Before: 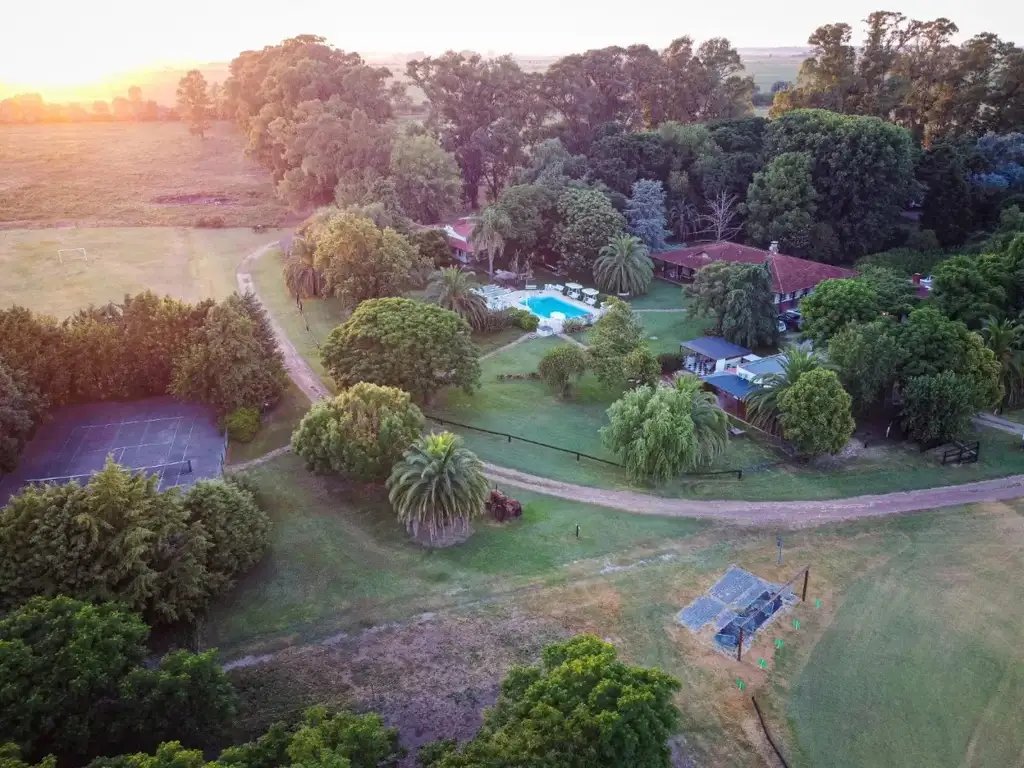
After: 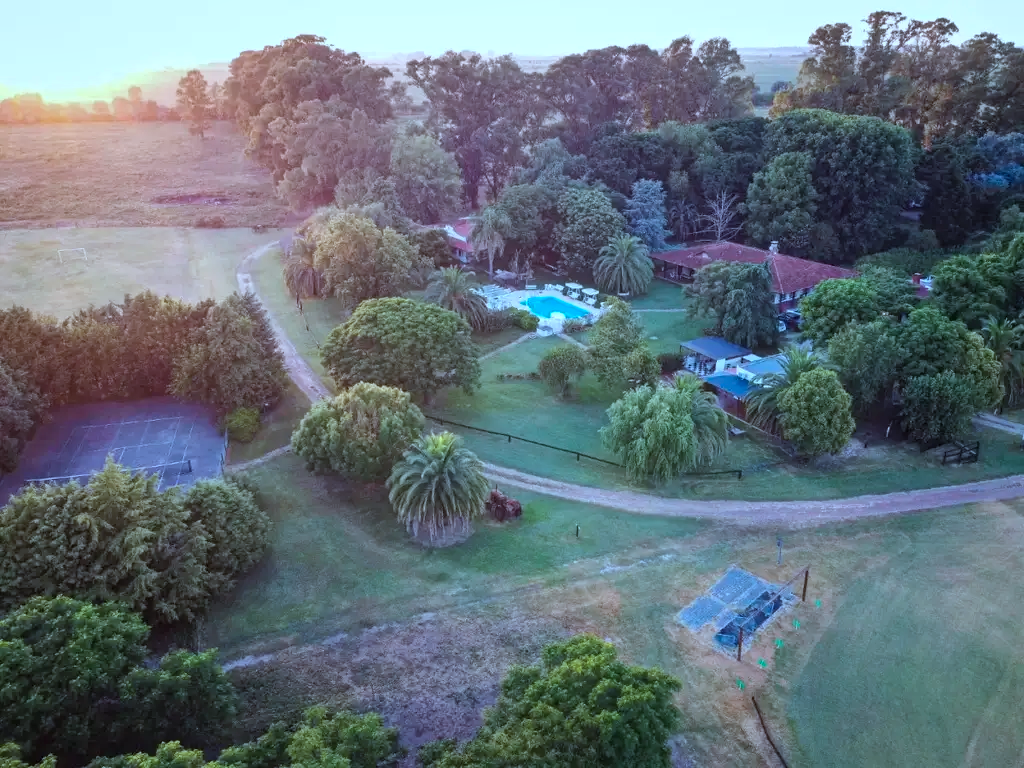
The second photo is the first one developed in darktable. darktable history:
color correction: highlights a* -9.35, highlights b* -23.15
shadows and highlights: soften with gaussian
